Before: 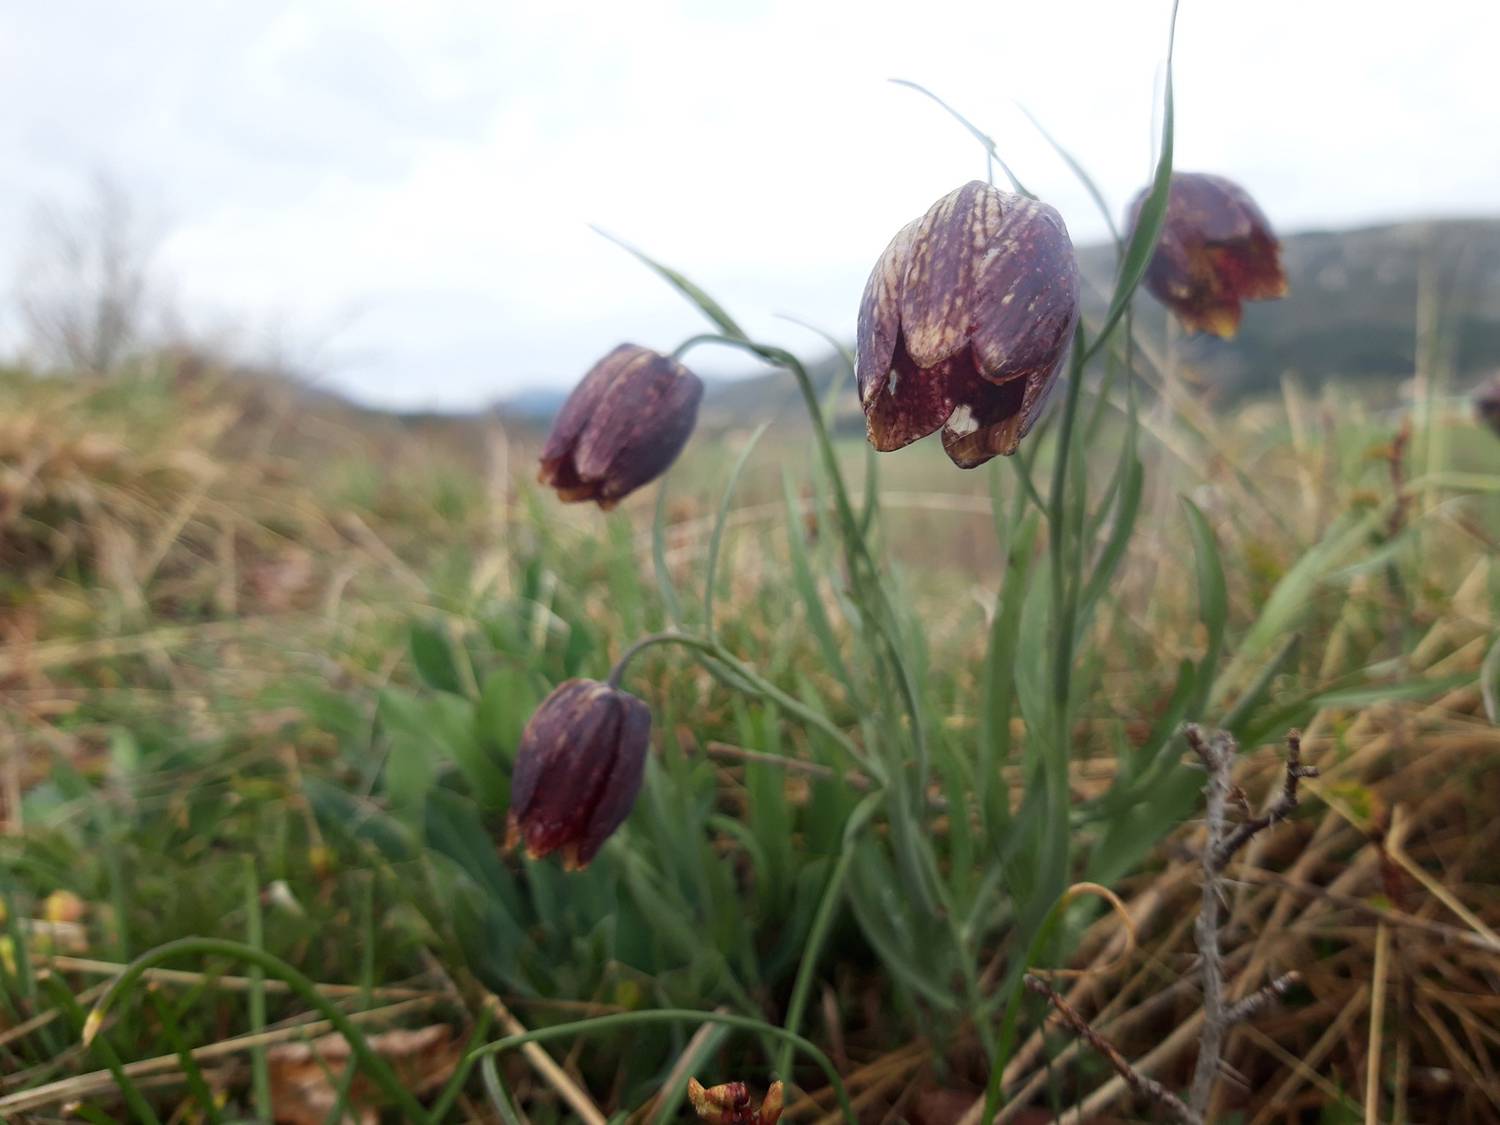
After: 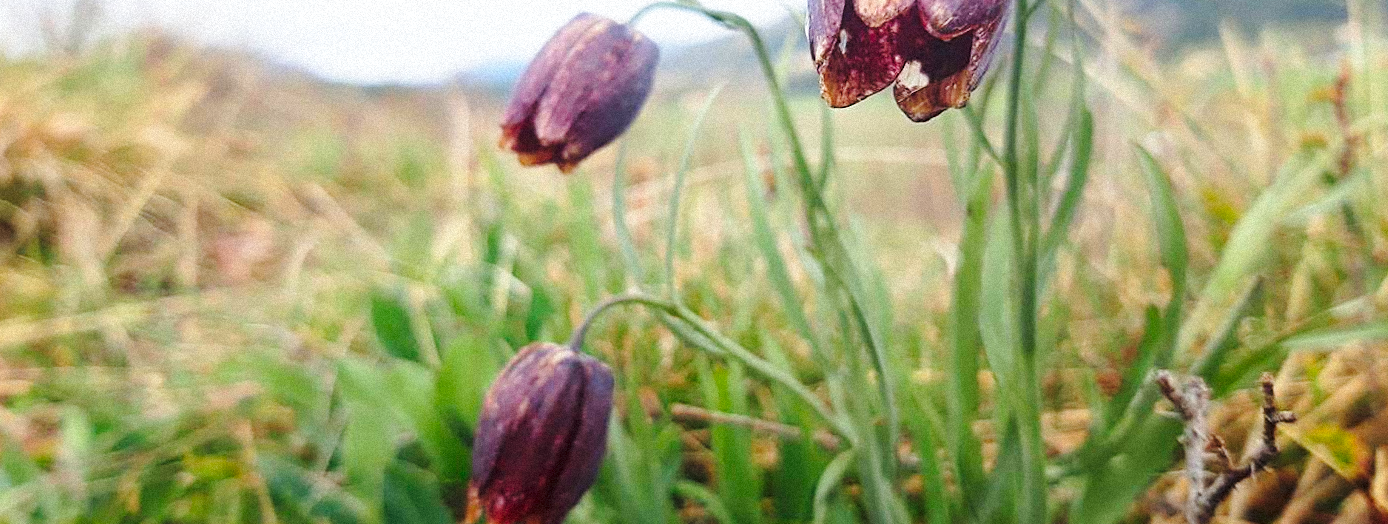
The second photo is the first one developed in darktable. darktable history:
crop and rotate: top 26.056%, bottom 25.543%
contrast brightness saturation: contrast 0.07, brightness 0.08, saturation 0.18
rotate and perspective: rotation -1.68°, lens shift (vertical) -0.146, crop left 0.049, crop right 0.912, crop top 0.032, crop bottom 0.96
grain: mid-tones bias 0%
base curve: curves: ch0 [(0, 0) (0.028, 0.03) (0.121, 0.232) (0.46, 0.748) (0.859, 0.968) (1, 1)], preserve colors none
sharpen: on, module defaults
